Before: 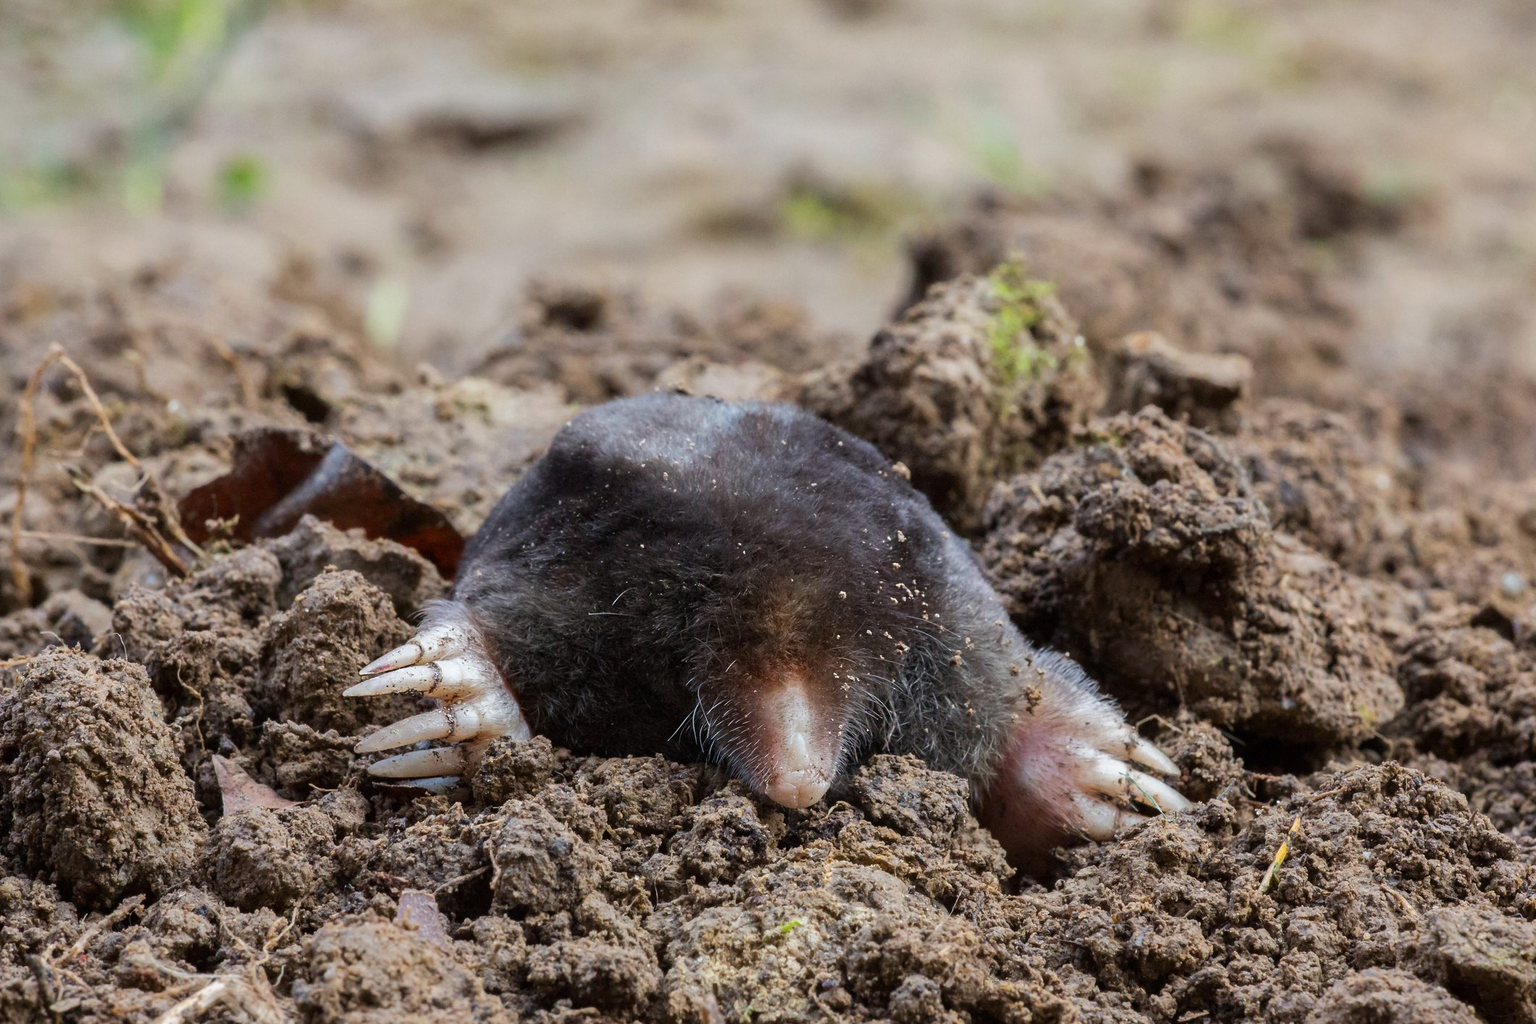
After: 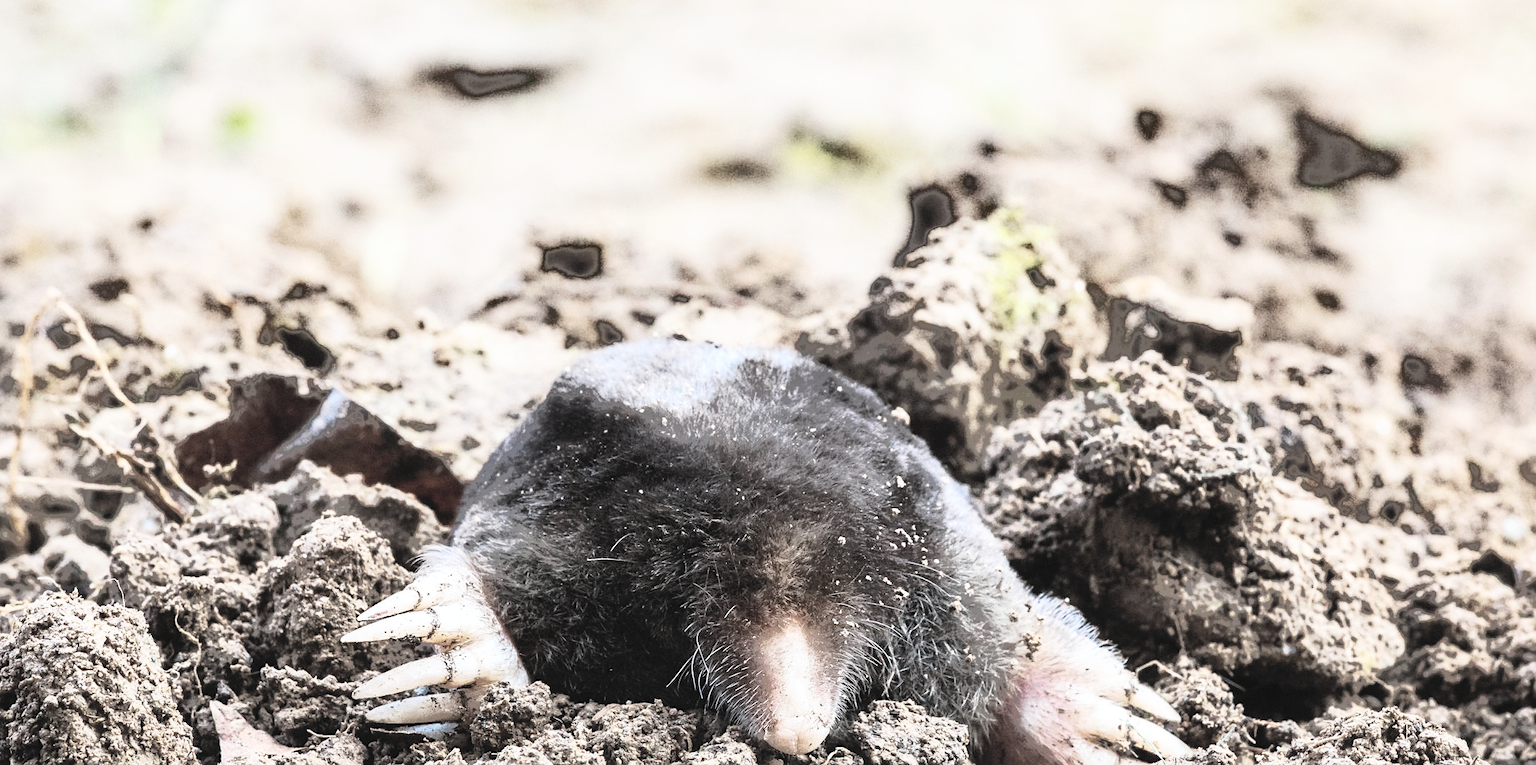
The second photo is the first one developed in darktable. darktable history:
base curve: curves: ch0 [(0, 0) (0.007, 0.004) (0.027, 0.03) (0.046, 0.07) (0.207, 0.54) (0.442, 0.872) (0.673, 0.972) (1, 1)], preserve colors none
crop: left 0.207%, top 5.512%, bottom 19.92%
sharpen: amount 0.212
contrast brightness saturation: contrast 0.429, brightness 0.561, saturation -0.2
shadows and highlights: shadows 38.17, highlights -74.59
color zones: curves: ch1 [(0.238, 0.163) (0.476, 0.2) (0.733, 0.322) (0.848, 0.134)]
